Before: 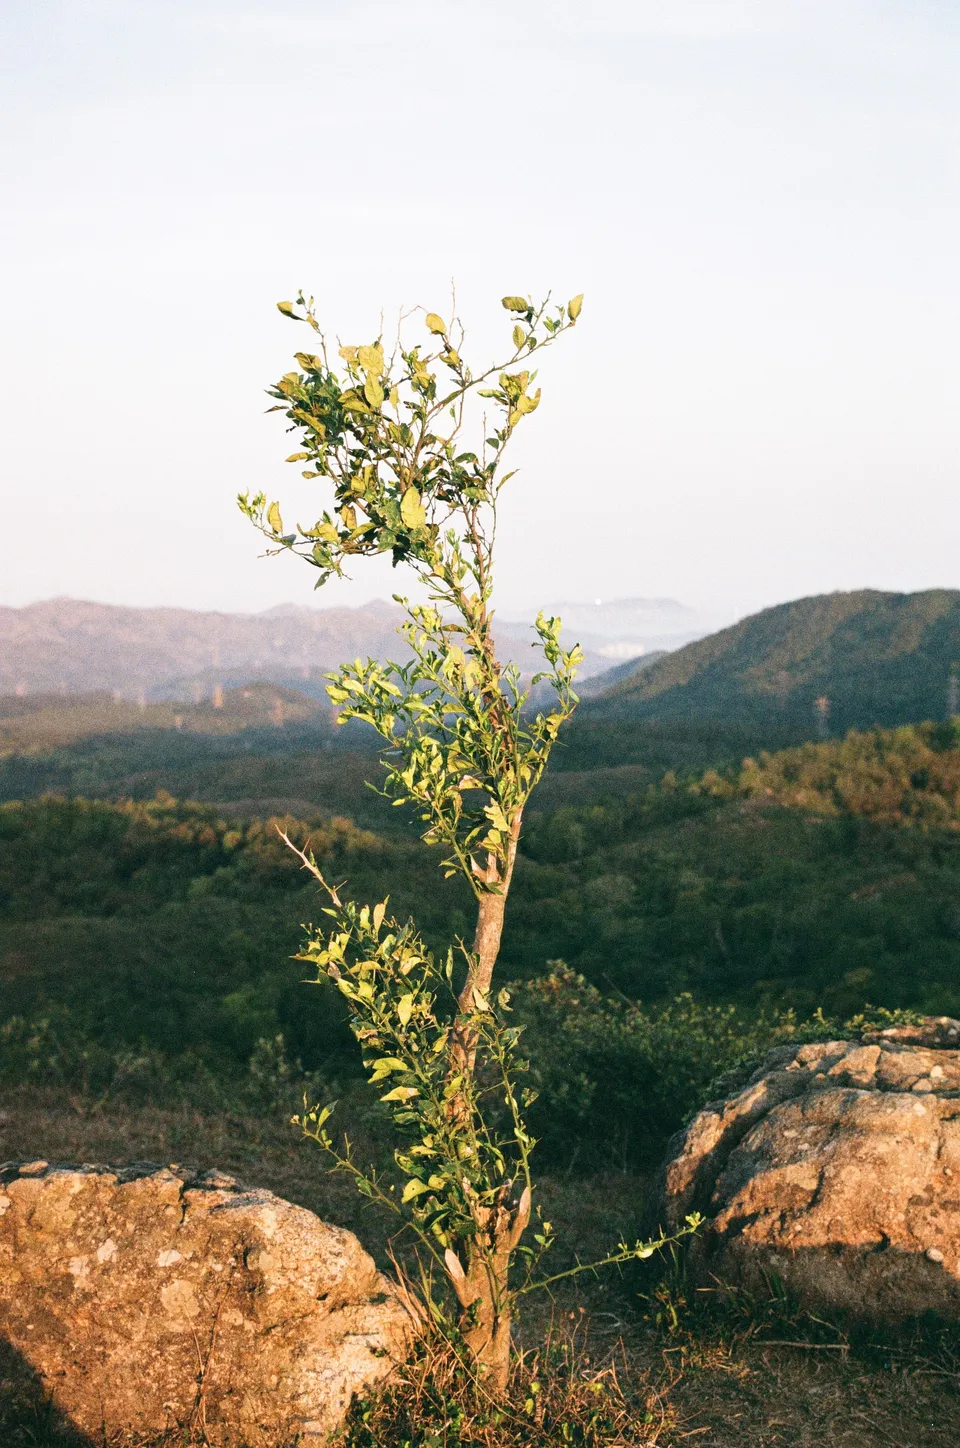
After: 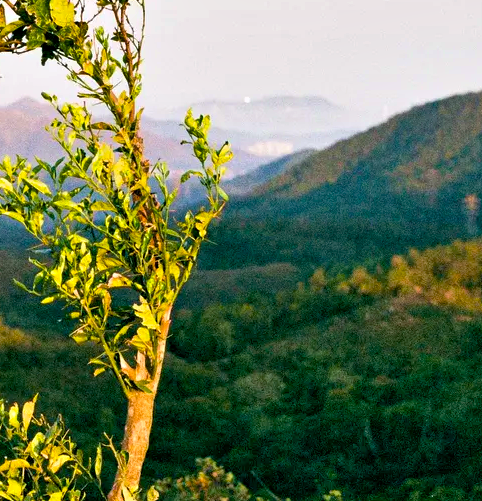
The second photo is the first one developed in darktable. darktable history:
contrast equalizer: octaves 7, y [[0.6 ×6], [0.55 ×6], [0 ×6], [0 ×6], [0 ×6]], mix 0.3
color balance rgb: linear chroma grading › global chroma 15%, perceptual saturation grading › global saturation 30%
shadows and highlights: shadows 43.71, white point adjustment -1.46, soften with gaussian
exposure: black level correction 0.01, exposure 0.014 EV, compensate highlight preservation false
velvia: on, module defaults
crop: left 36.607%, top 34.735%, right 13.146%, bottom 30.611%
